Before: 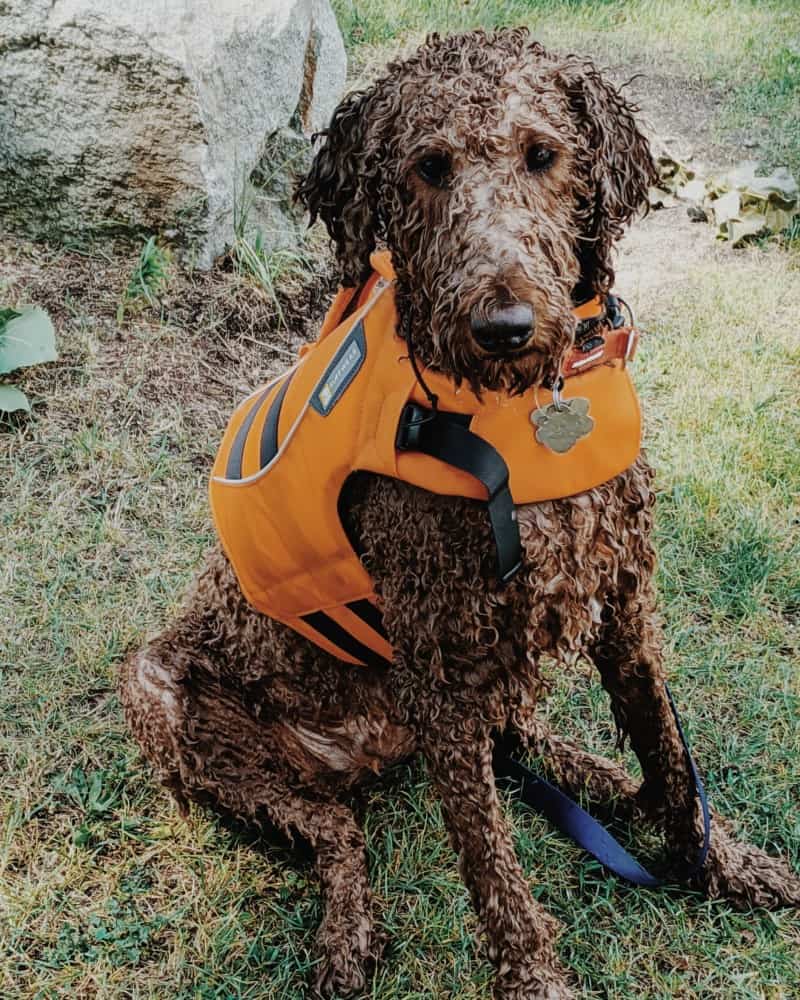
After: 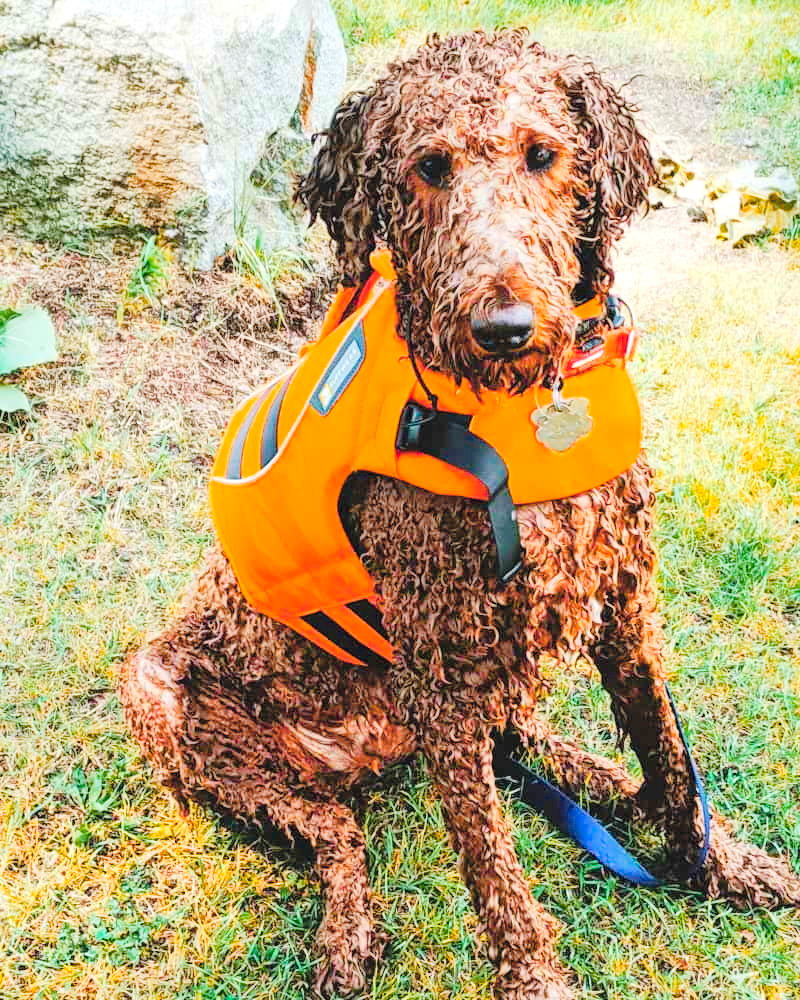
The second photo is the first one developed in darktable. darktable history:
local contrast: mode bilateral grid, contrast 20, coarseness 49, detail 119%, midtone range 0.2
color zones: curves: ch1 [(0.239, 0.552) (0.75, 0.5)]; ch2 [(0.25, 0.462) (0.749, 0.457)]
contrast brightness saturation: brightness 0.288
color balance rgb: linear chroma grading › shadows -8.432%, linear chroma grading › global chroma 9.75%, perceptual saturation grading › global saturation 36.638%, perceptual saturation grading › shadows 35.153%, global vibrance 30.16%
exposure: black level correction 0, exposure 0.898 EV, compensate highlight preservation false
tone curve: curves: ch0 [(0, 0.025) (0.15, 0.143) (0.452, 0.486) (0.751, 0.788) (1, 0.961)]; ch1 [(0, 0) (0.416, 0.4) (0.476, 0.469) (0.497, 0.494) (0.546, 0.571) (0.566, 0.607) (0.62, 0.657) (1, 1)]; ch2 [(0, 0) (0.386, 0.397) (0.505, 0.498) (0.547, 0.546) (0.579, 0.58) (1, 1)], preserve colors none
